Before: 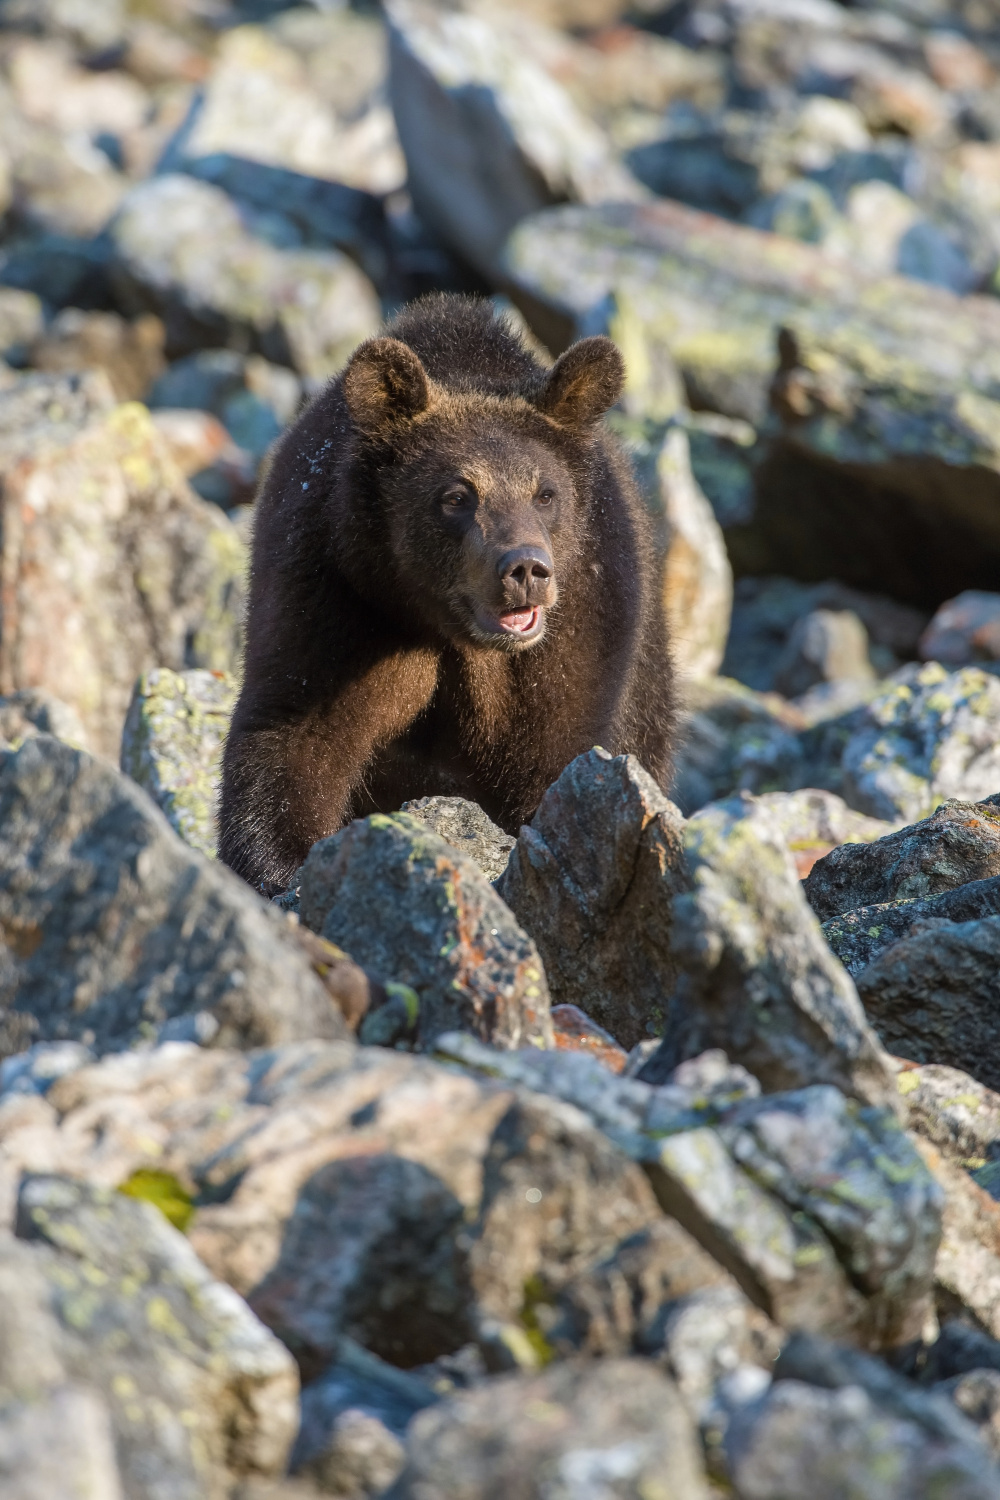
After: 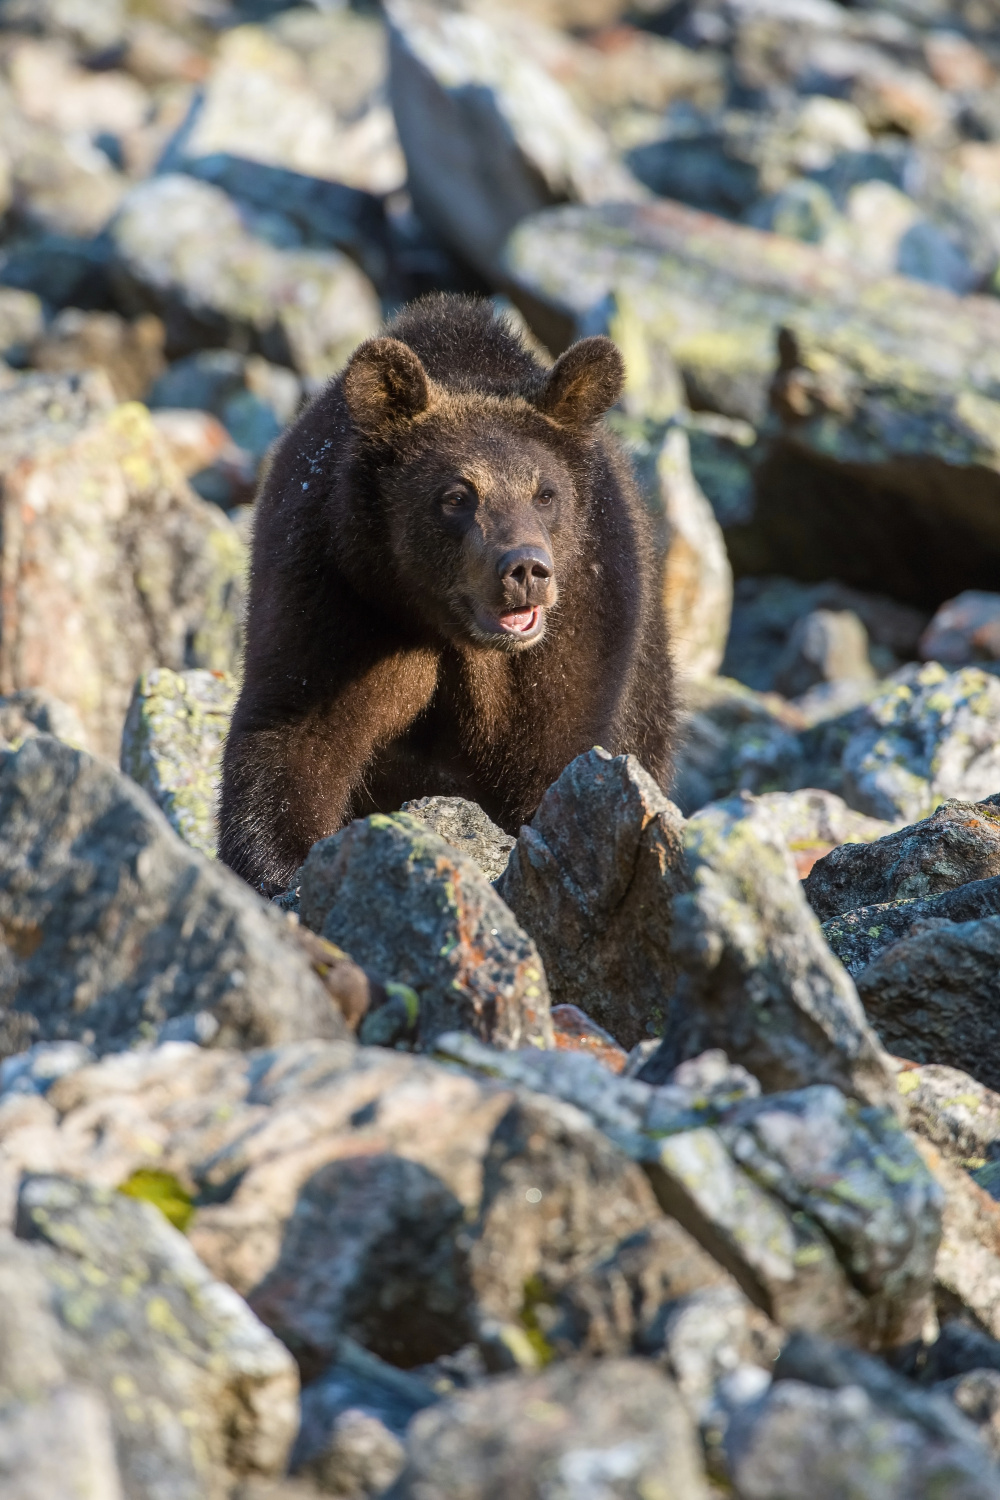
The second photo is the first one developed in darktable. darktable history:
contrast brightness saturation: contrast 0.098, brightness 0.013, saturation 0.021
